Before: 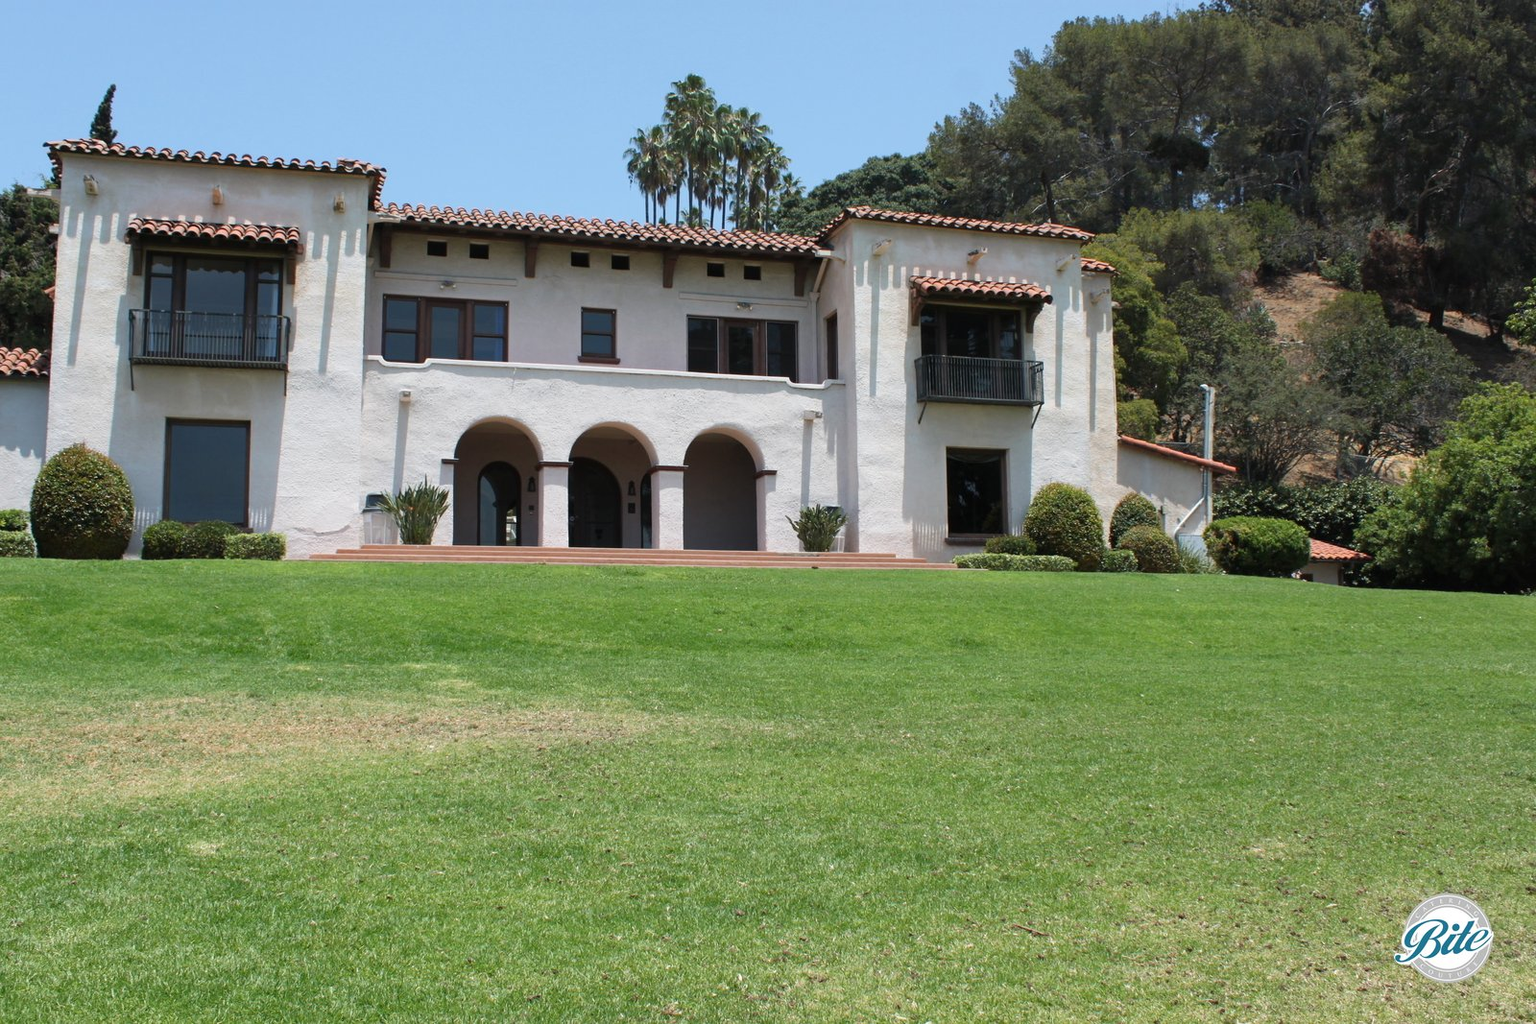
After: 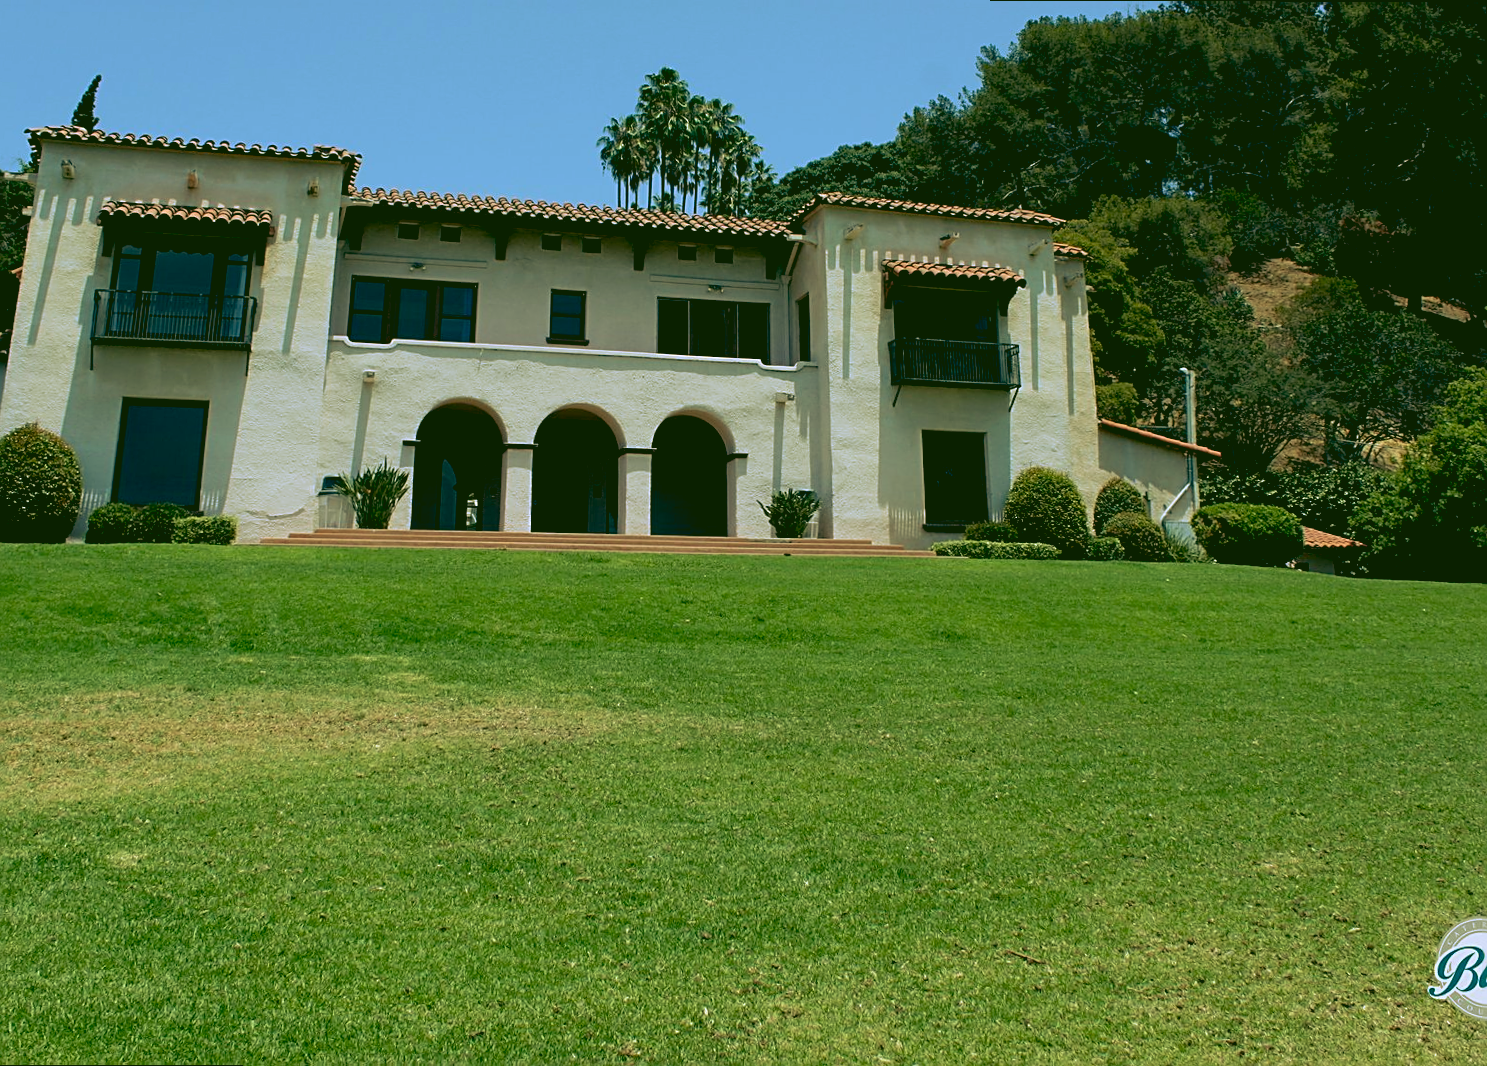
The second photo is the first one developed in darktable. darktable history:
rotate and perspective: rotation 0.215°, lens shift (vertical) -0.139, crop left 0.069, crop right 0.939, crop top 0.002, crop bottom 0.996
sharpen: on, module defaults
exposure: black level correction 0.029, exposure -0.073 EV, compensate highlight preservation false
white balance: emerald 1
rgb curve: curves: ch0 [(0.123, 0.061) (0.995, 0.887)]; ch1 [(0.06, 0.116) (1, 0.906)]; ch2 [(0, 0) (0.824, 0.69) (1, 1)], mode RGB, independent channels, compensate middle gray true
velvia: on, module defaults
